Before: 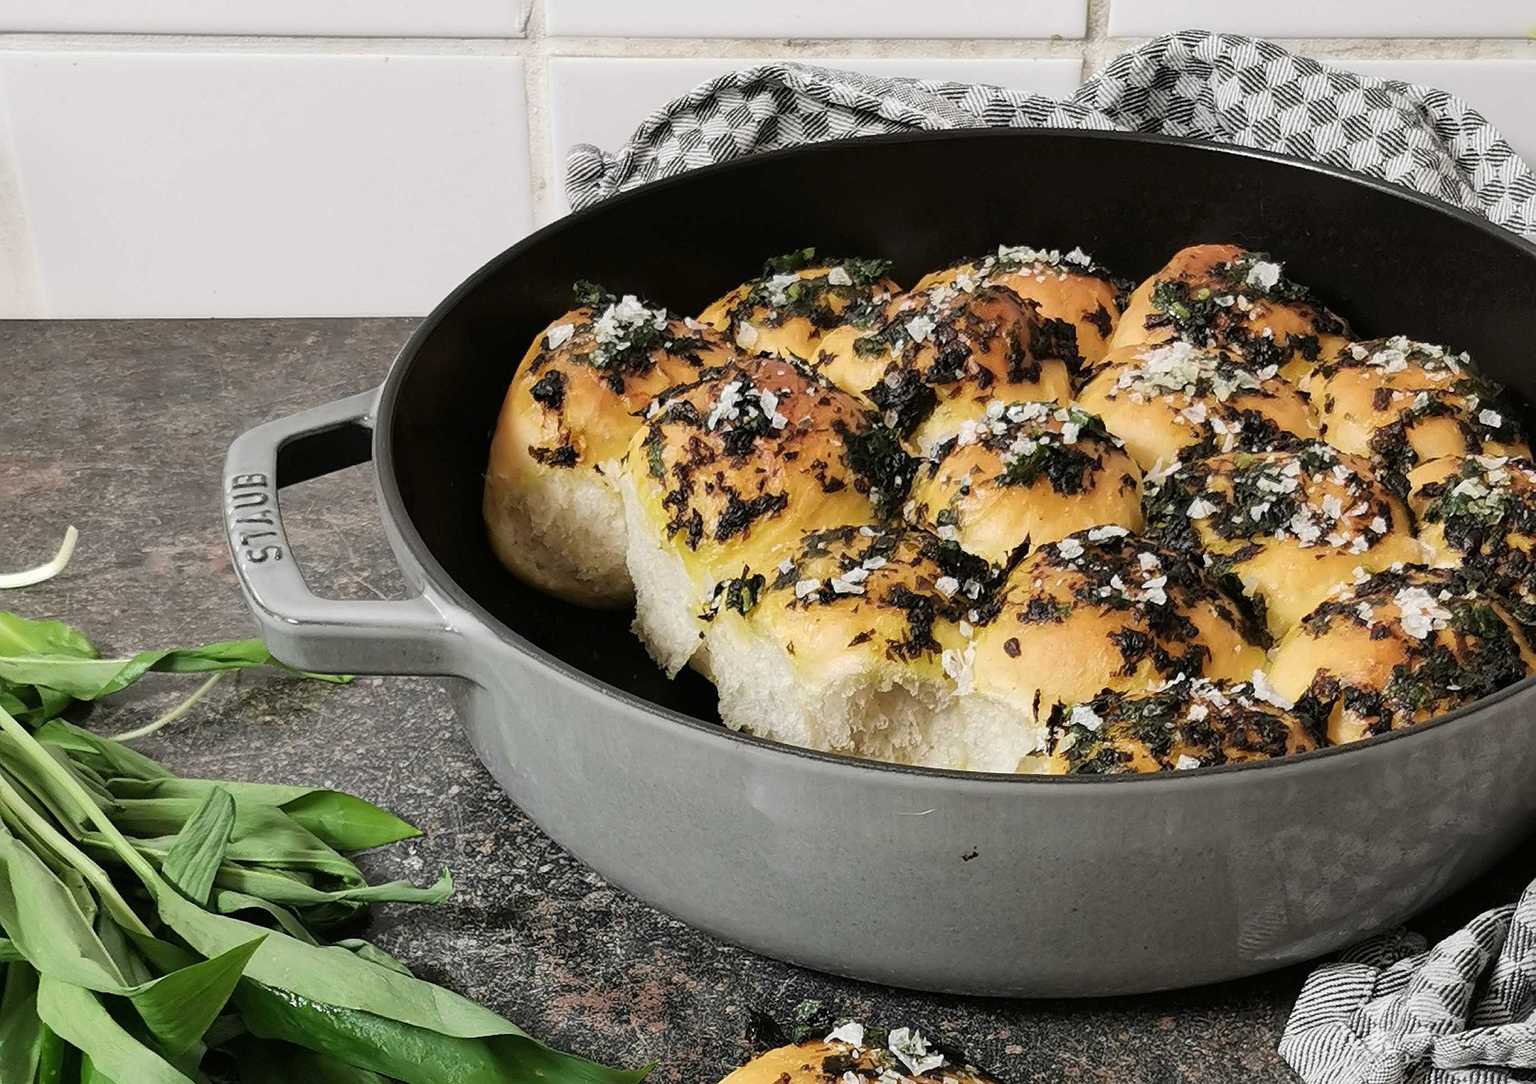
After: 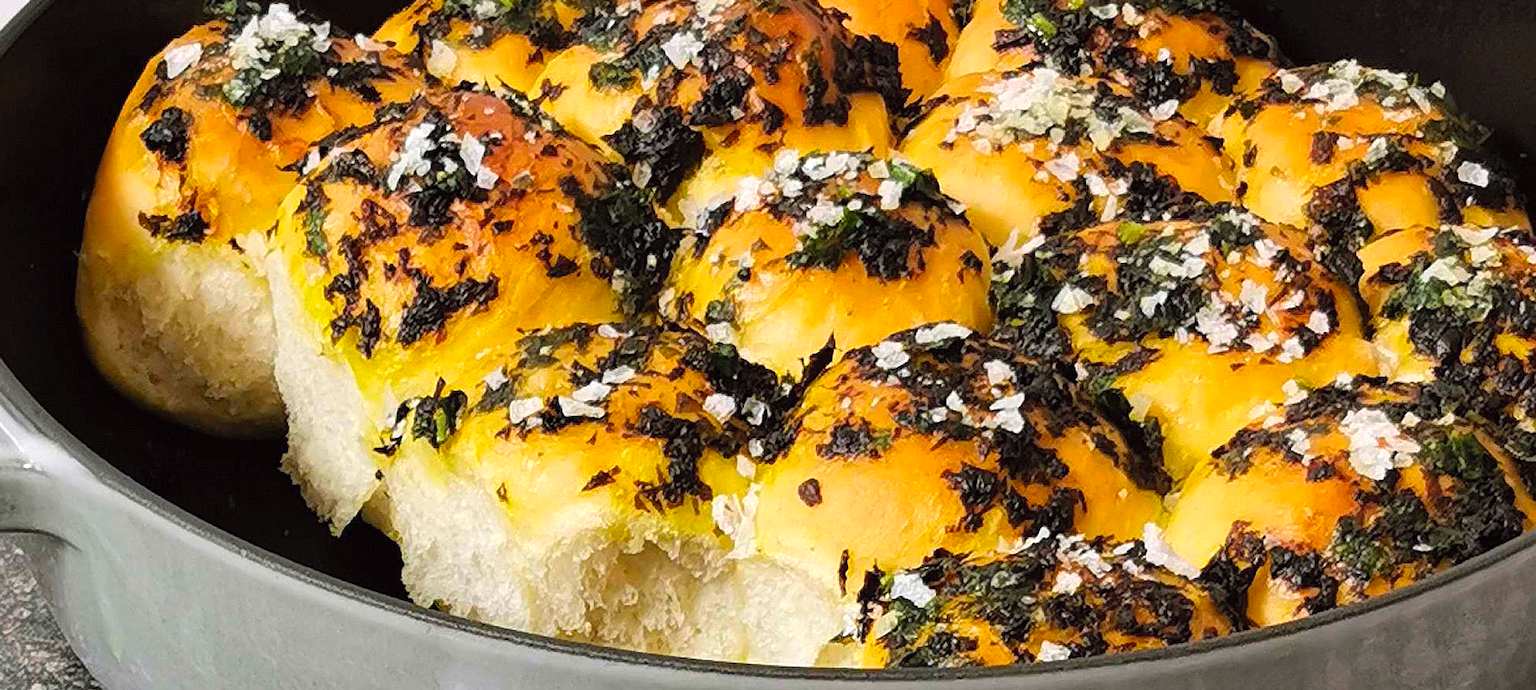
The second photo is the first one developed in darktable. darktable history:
contrast brightness saturation: brightness 0.09, saturation 0.19
crop and rotate: left 27.938%, top 27.046%, bottom 27.046%
color balance: lift [1, 1.001, 0.999, 1.001], gamma [1, 1.004, 1.007, 0.993], gain [1, 0.991, 0.987, 1.013], contrast 10%, output saturation 120%
